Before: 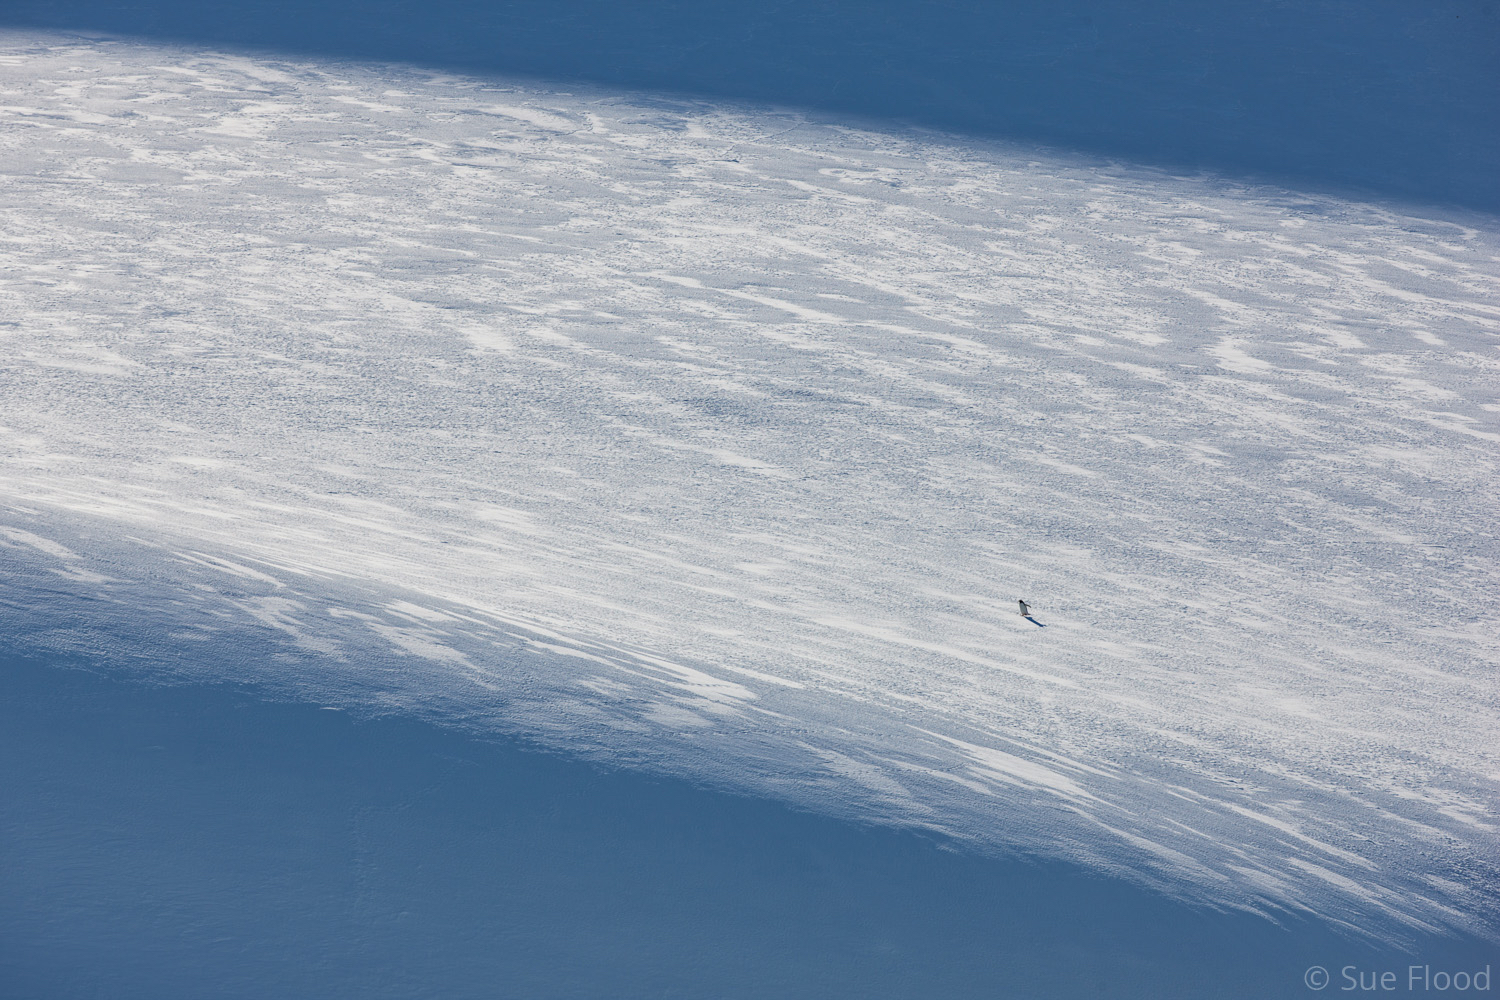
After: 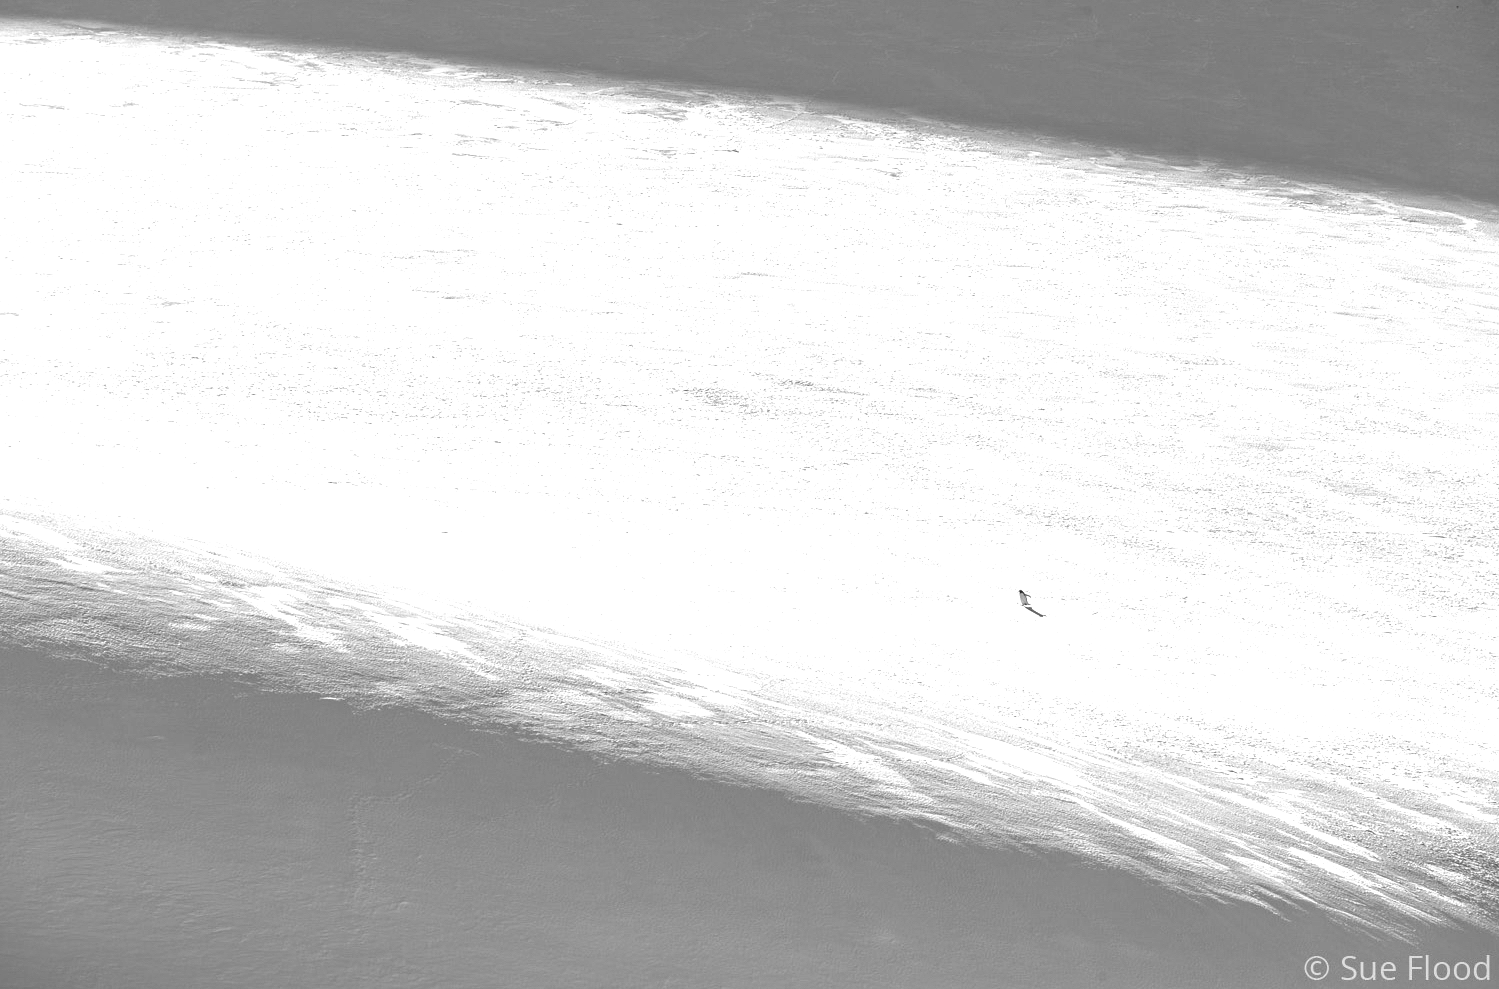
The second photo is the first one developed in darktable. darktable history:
exposure: black level correction 0, exposure 0.953 EV, compensate exposure bias true, compensate highlight preservation false
color balance rgb: shadows lift › luminance -20%, power › hue 72.24°, highlights gain › luminance 15%, global offset › hue 171.6°, perceptual saturation grading › highlights -30%, perceptual saturation grading › shadows 20%, global vibrance 30%, contrast 10%
monochrome: a 1.94, b -0.638
local contrast: detail 110%
crop: top 1.049%, right 0.001%
